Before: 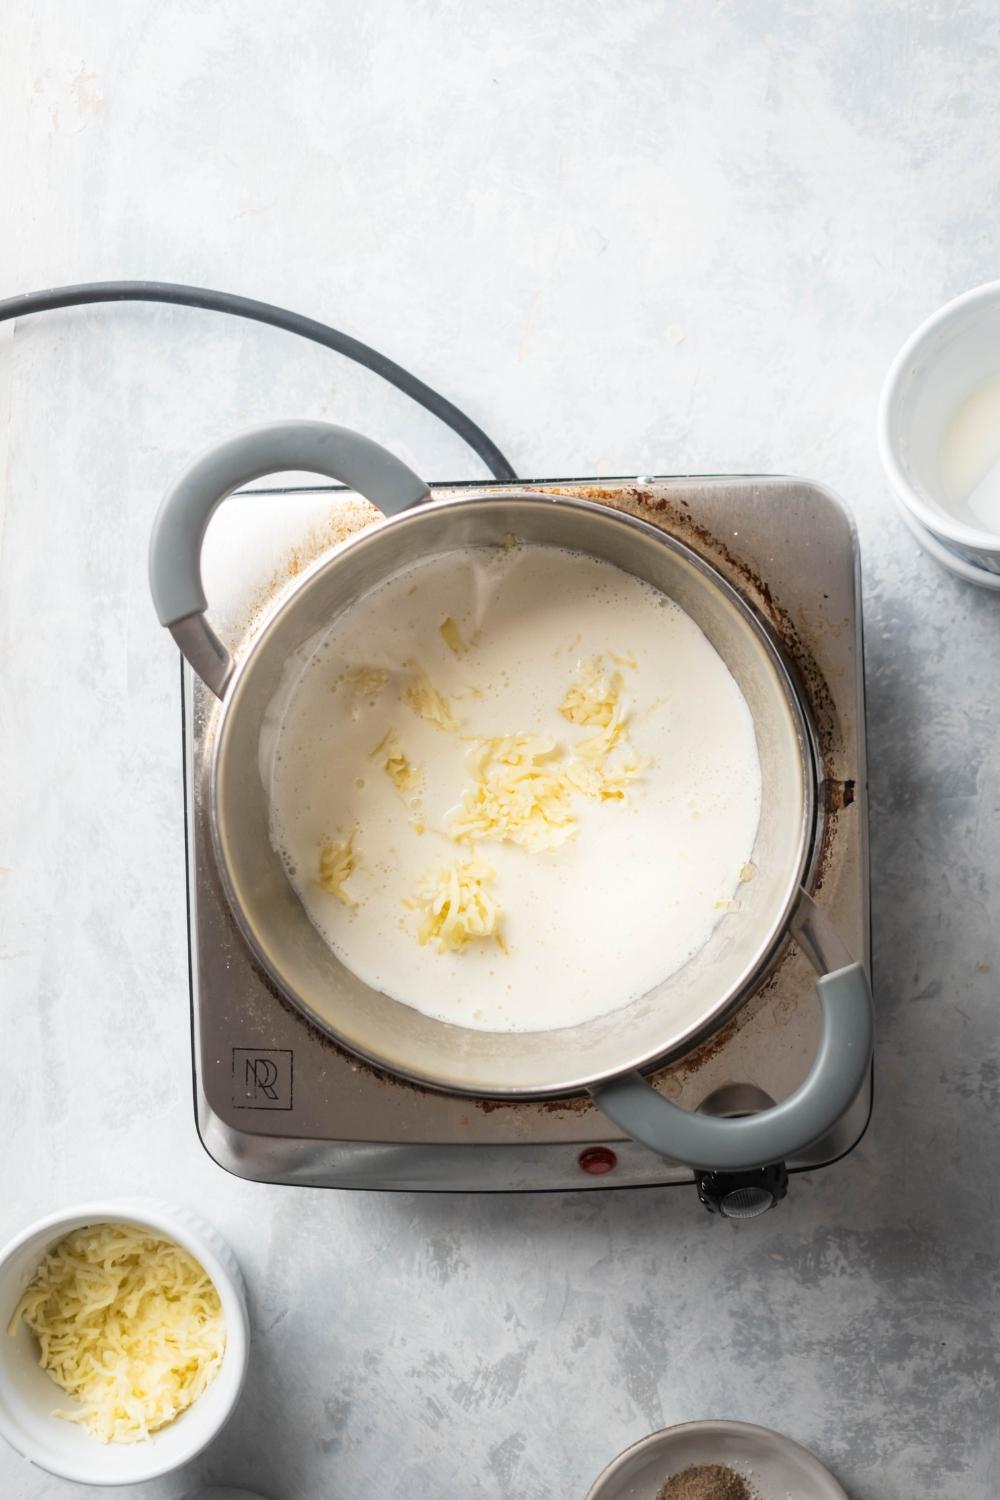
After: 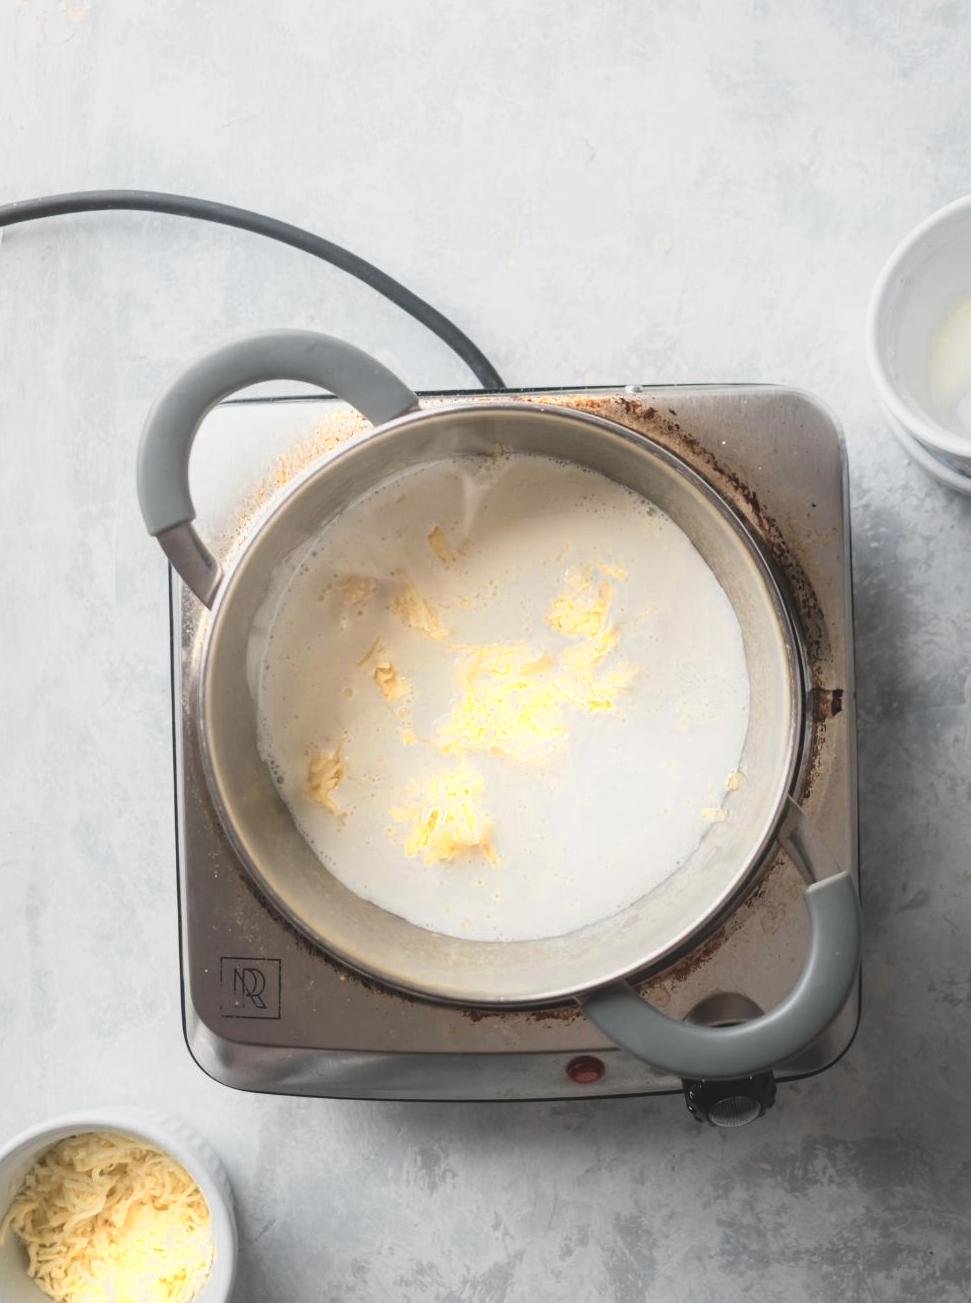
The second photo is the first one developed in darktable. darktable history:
exposure: black level correction -0.013, exposure -0.187 EV, compensate highlight preservation false
crop: left 1.294%, top 6.088%, right 1.541%, bottom 7.016%
color zones: curves: ch0 [(0.018, 0.548) (0.224, 0.64) (0.425, 0.447) (0.675, 0.575) (0.732, 0.579)]; ch1 [(0.066, 0.487) (0.25, 0.5) (0.404, 0.43) (0.75, 0.421) (0.956, 0.421)]; ch2 [(0.044, 0.561) (0.215, 0.465) (0.399, 0.544) (0.465, 0.548) (0.614, 0.447) (0.724, 0.43) (0.882, 0.623) (0.956, 0.632)]
